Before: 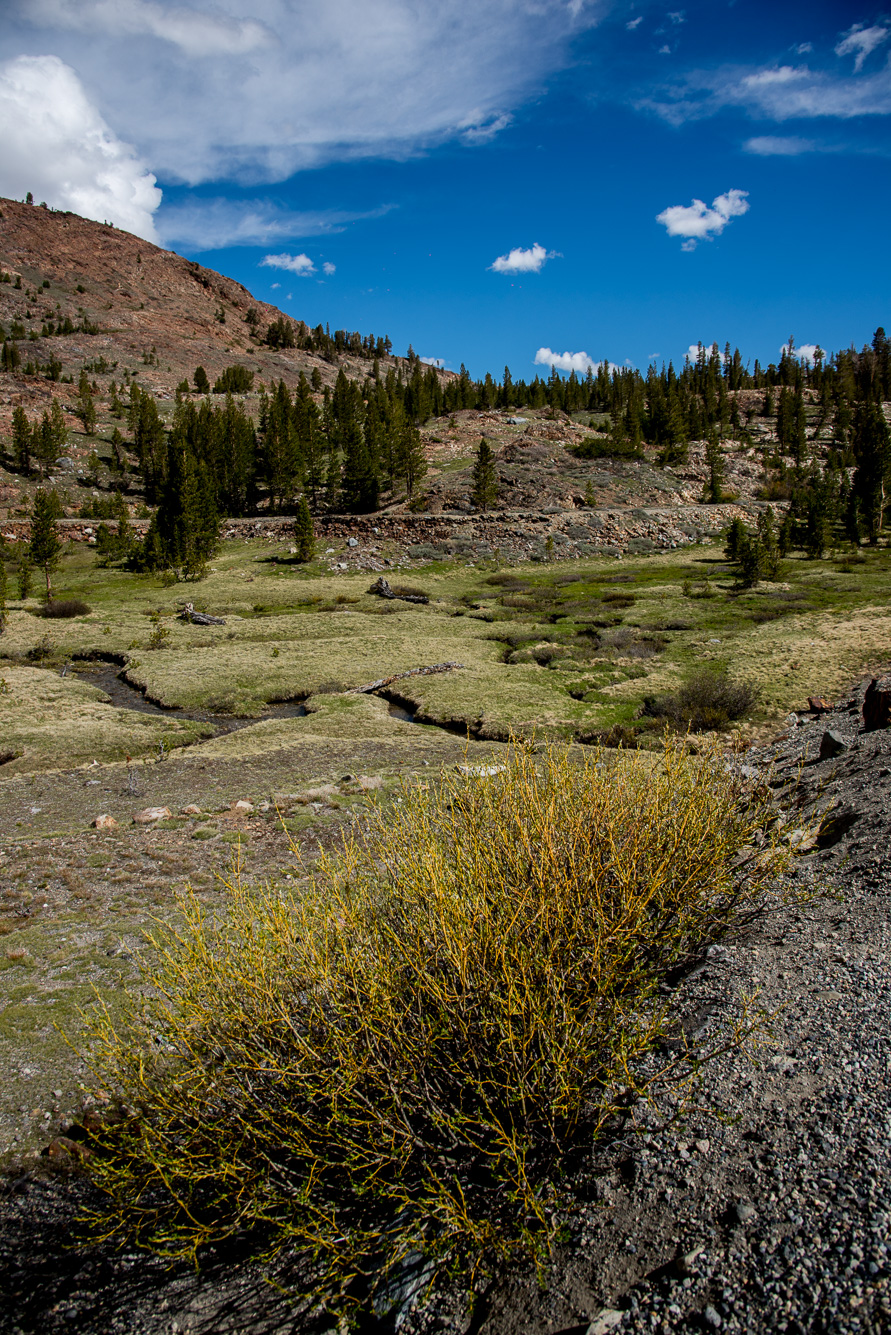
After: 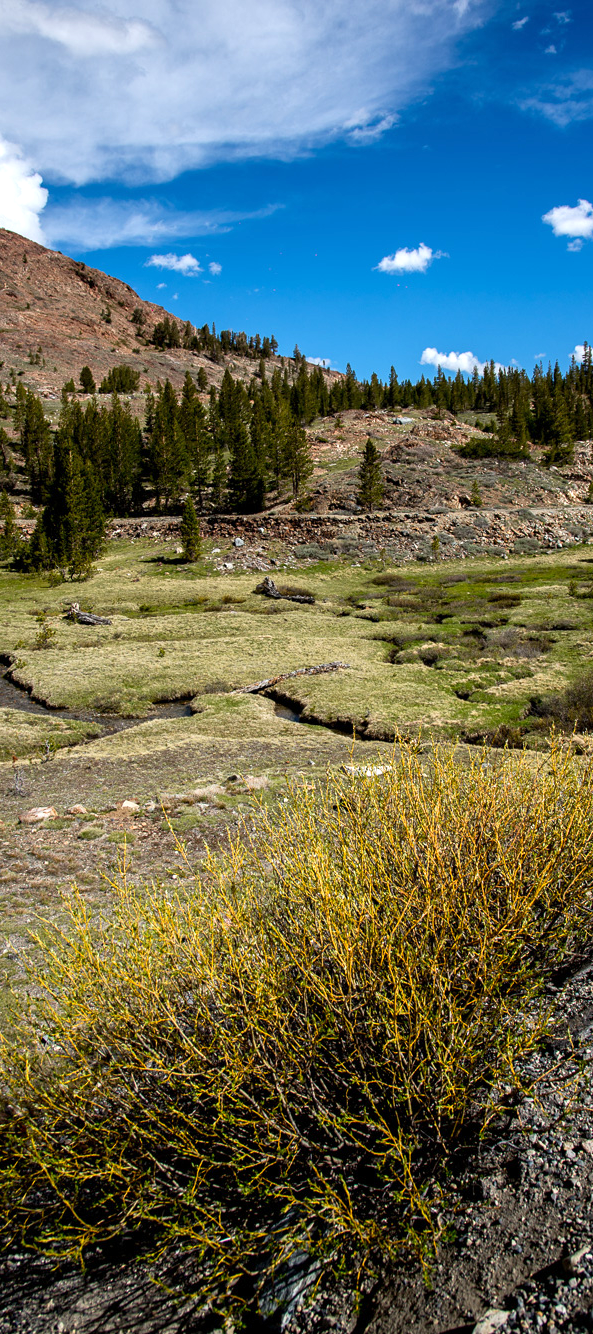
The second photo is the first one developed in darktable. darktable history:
exposure: exposure 0.6 EV, compensate highlight preservation false
crop and rotate: left 12.867%, right 20.503%
